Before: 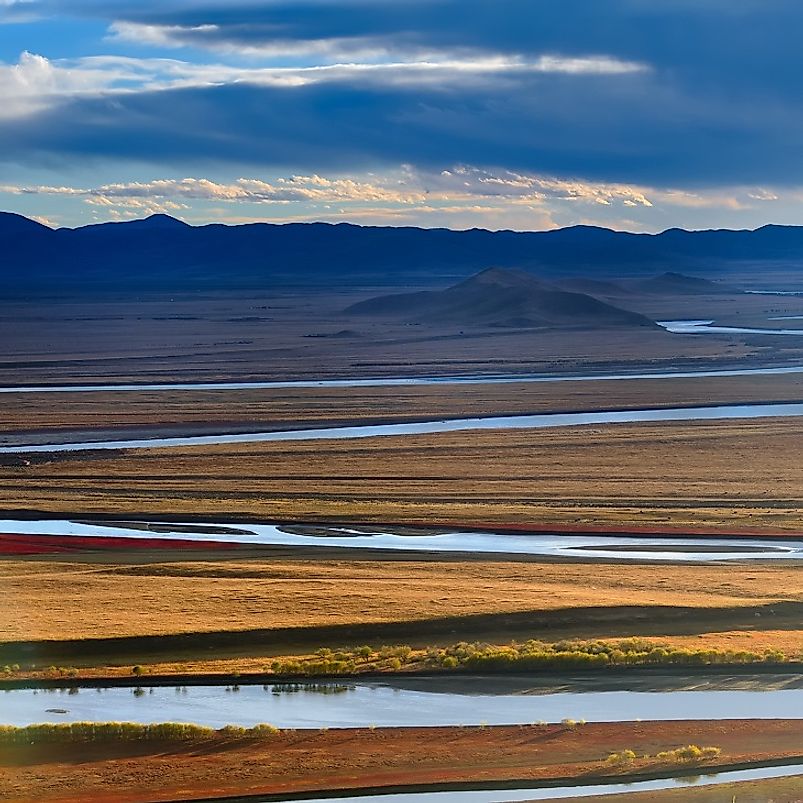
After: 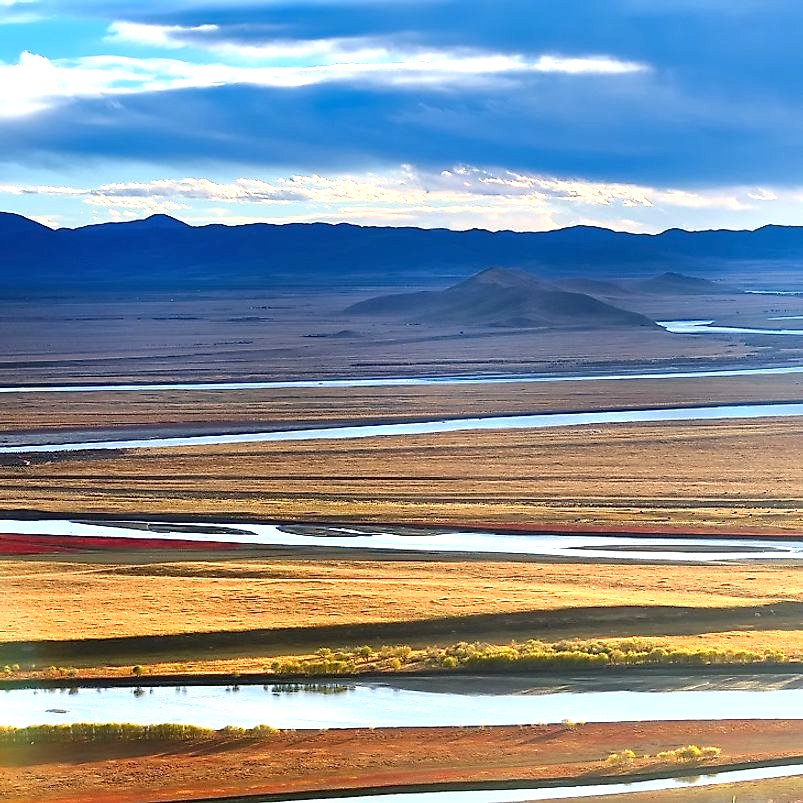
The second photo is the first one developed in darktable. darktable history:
exposure: black level correction 0, exposure 1.103 EV, compensate highlight preservation false
